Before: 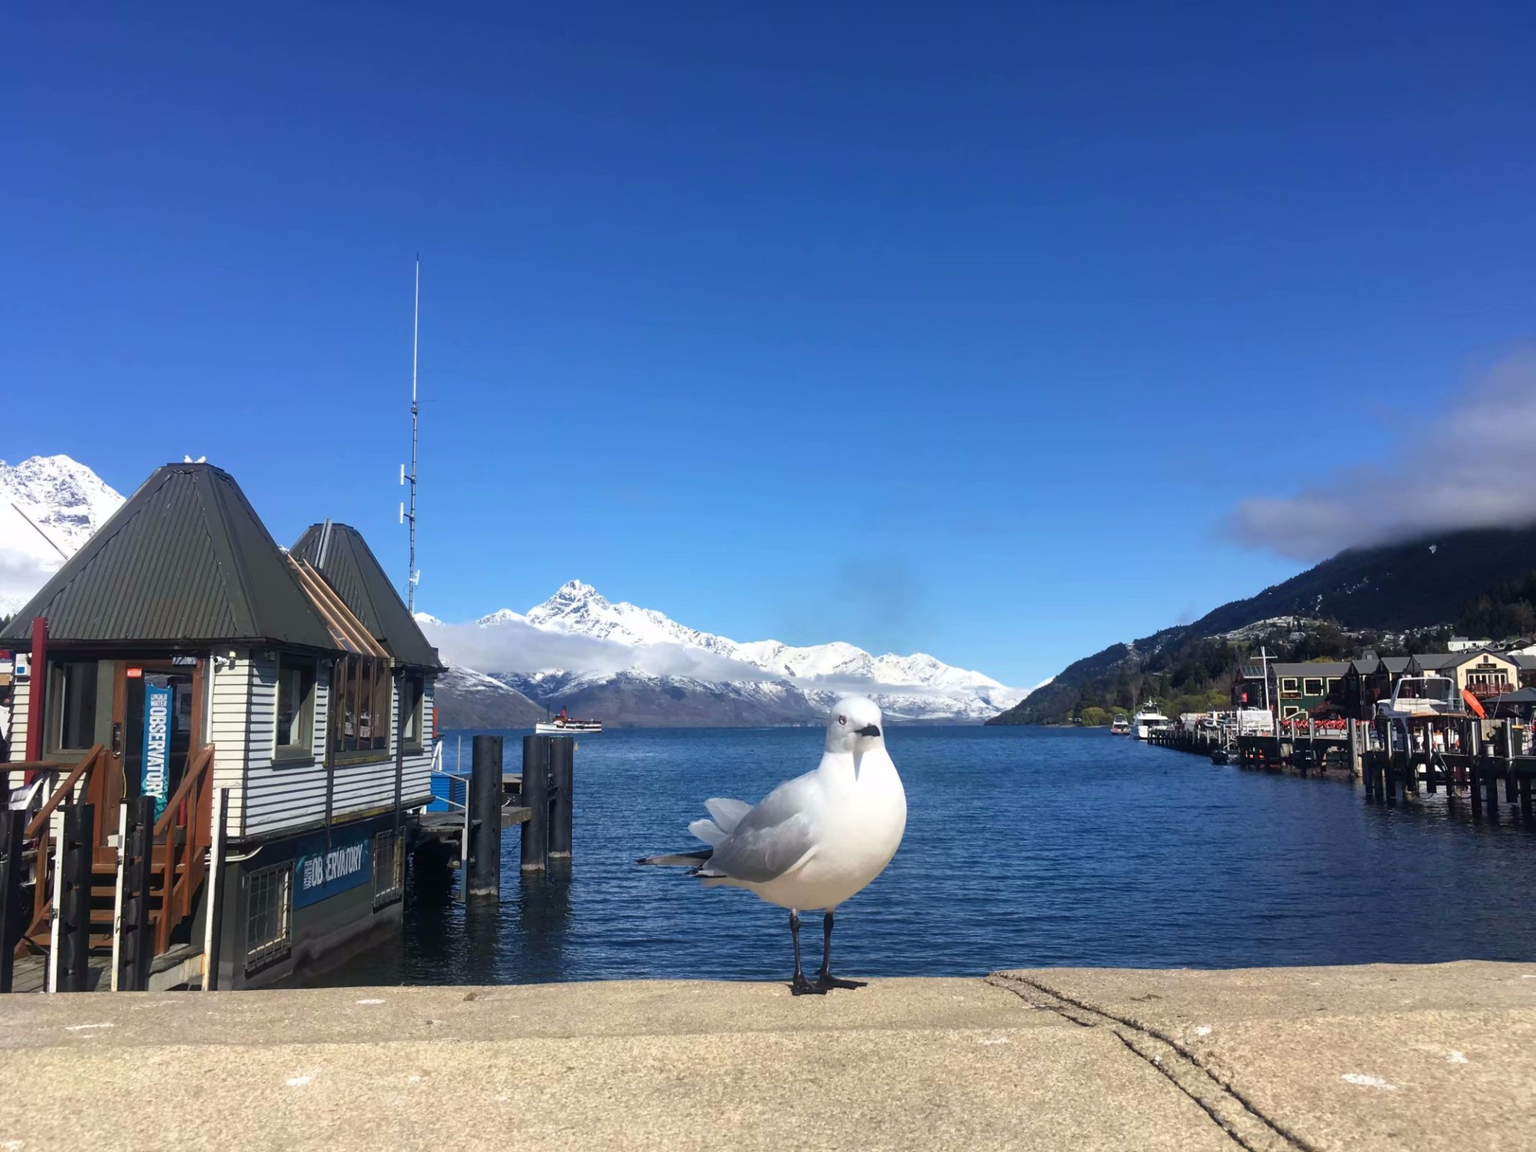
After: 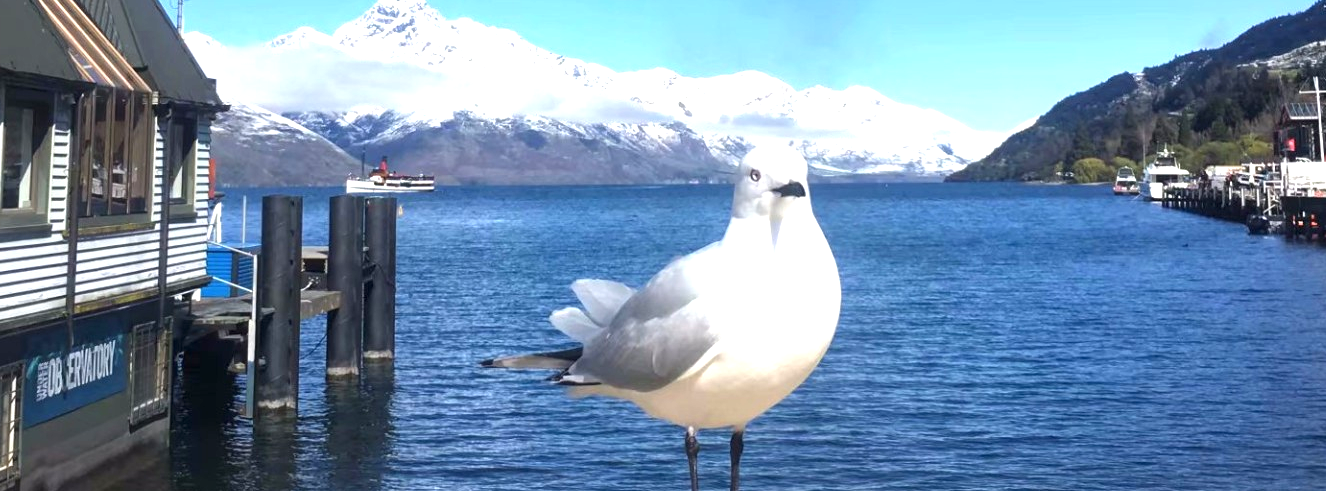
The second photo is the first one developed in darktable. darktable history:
crop: left 18.01%, top 51.117%, right 17.223%, bottom 16.875%
exposure: black level correction 0, exposure 0.9 EV, compensate highlight preservation false
local contrast: highlights 104%, shadows 97%, detail 120%, midtone range 0.2
